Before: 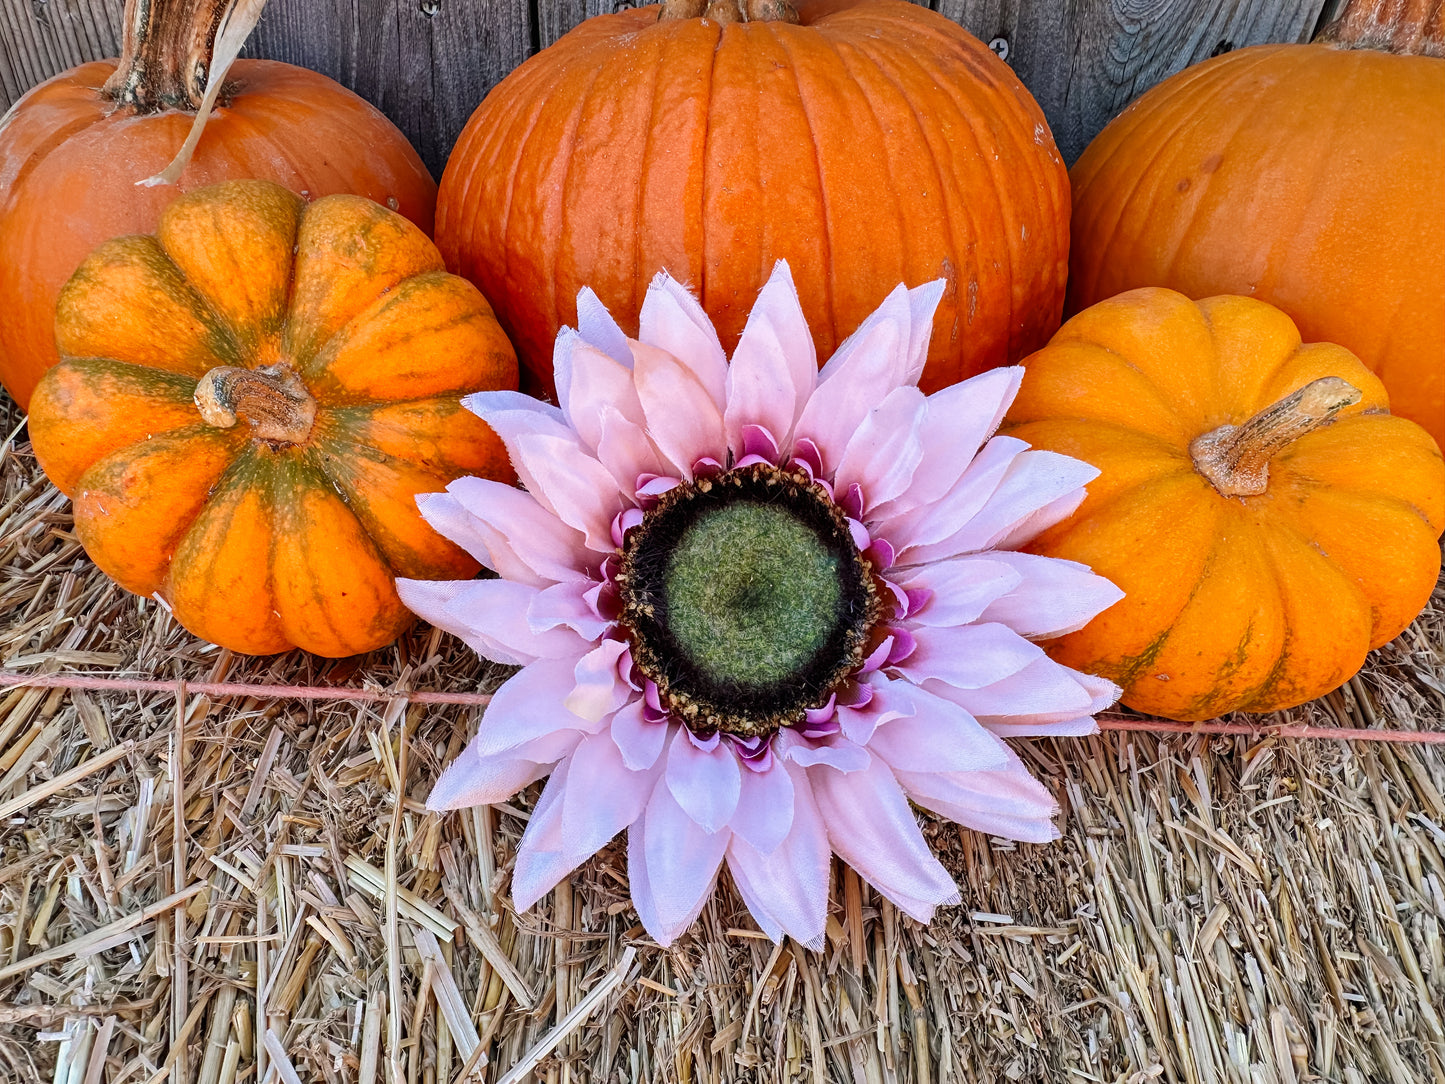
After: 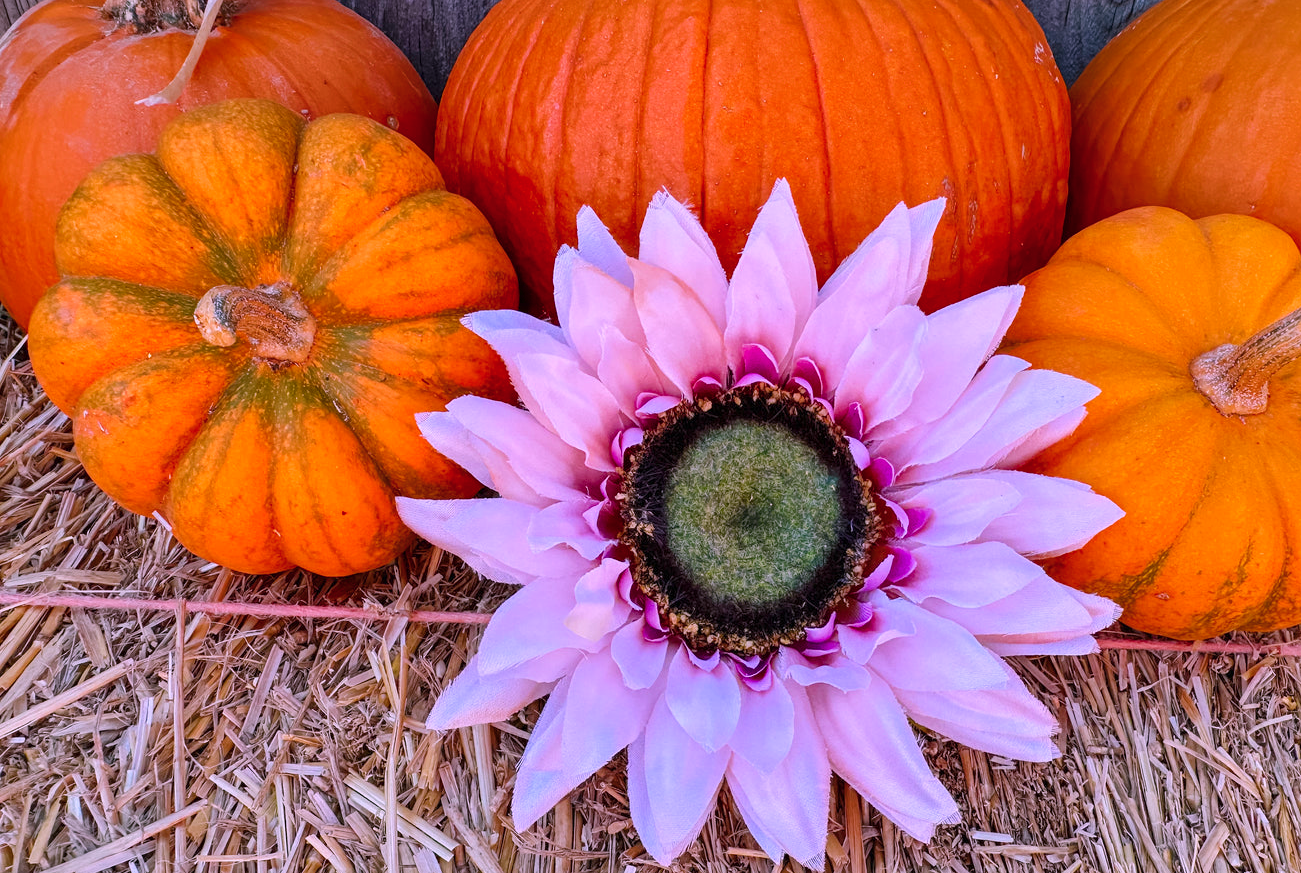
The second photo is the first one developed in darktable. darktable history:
color correction: highlights a* 15.57, highlights b* -20.73
crop: top 7.476%, right 9.897%, bottom 11.904%
color balance rgb: shadows lift › hue 86.38°, perceptual saturation grading › global saturation 30.191%, contrast -10.168%
